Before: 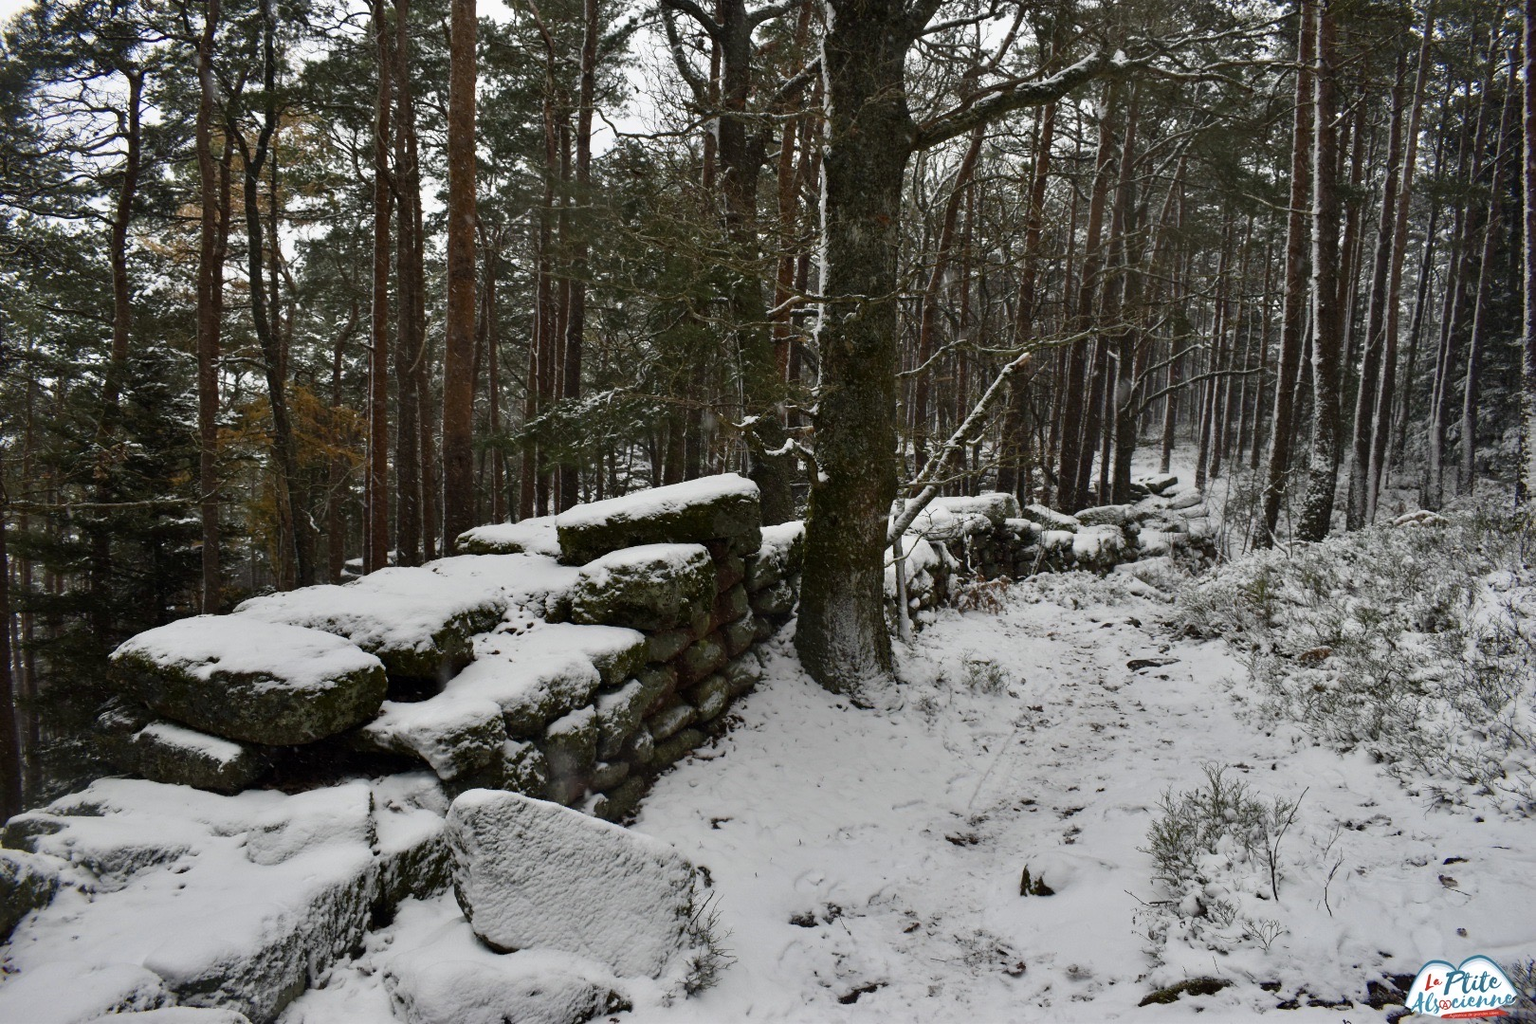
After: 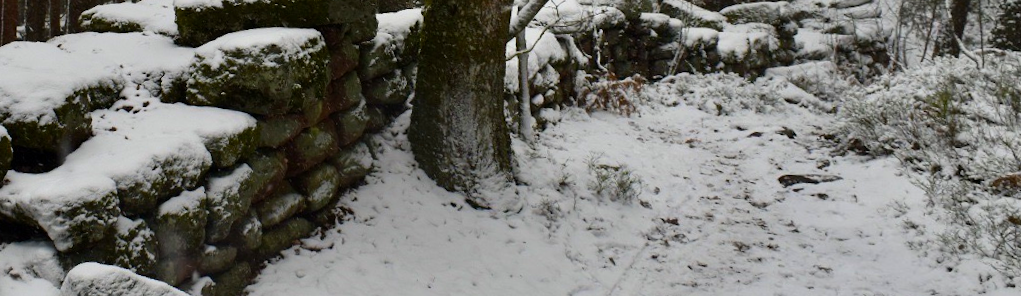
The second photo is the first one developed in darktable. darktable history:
color balance rgb: perceptual saturation grading › global saturation 20%, global vibrance 20%
crop: left 18.091%, top 51.13%, right 17.525%, bottom 16.85%
rotate and perspective: rotation 1.69°, lens shift (vertical) -0.023, lens shift (horizontal) -0.291, crop left 0.025, crop right 0.988, crop top 0.092, crop bottom 0.842
